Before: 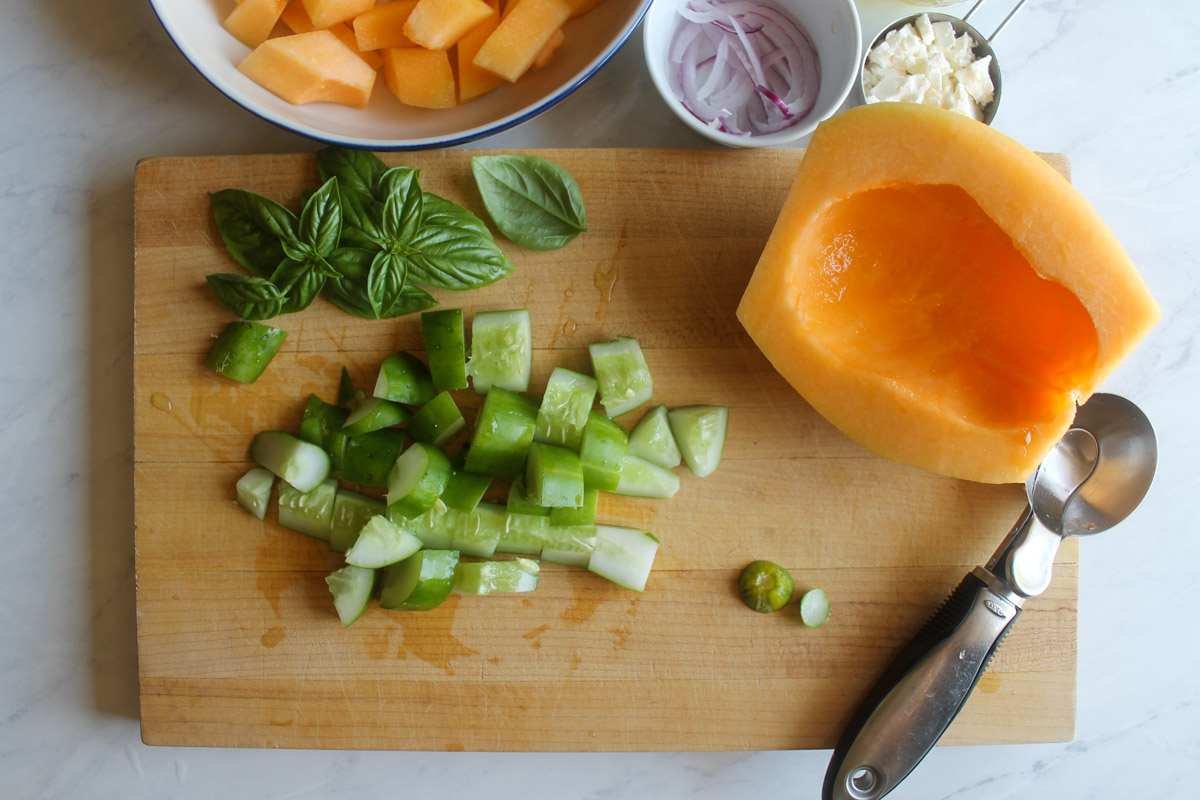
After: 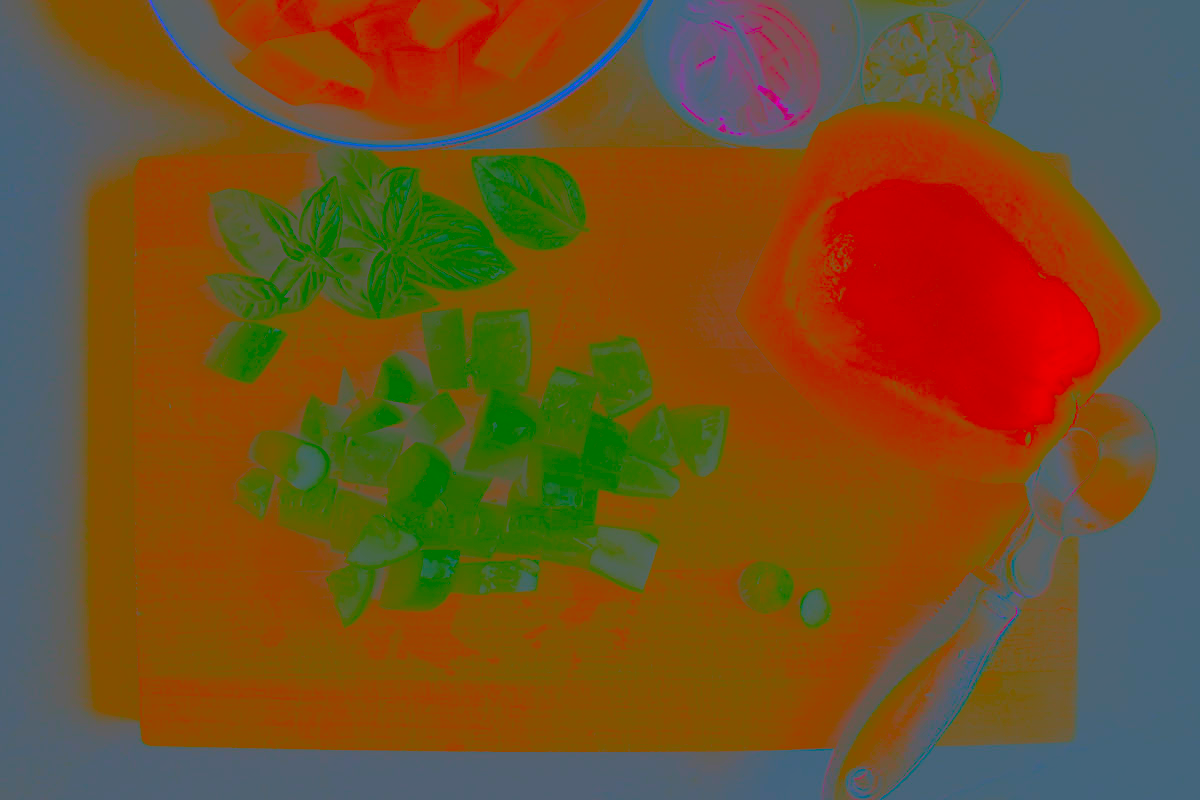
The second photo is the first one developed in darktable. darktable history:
color balance rgb: perceptual saturation grading › global saturation 44.379%, perceptual saturation grading › highlights -50.162%, perceptual saturation grading › shadows 30.865%, global vibrance 16.321%, saturation formula JzAzBz (2021)
sharpen: amount 0.496
contrast brightness saturation: contrast -0.973, brightness -0.166, saturation 0.745
tone equalizer: on, module defaults
